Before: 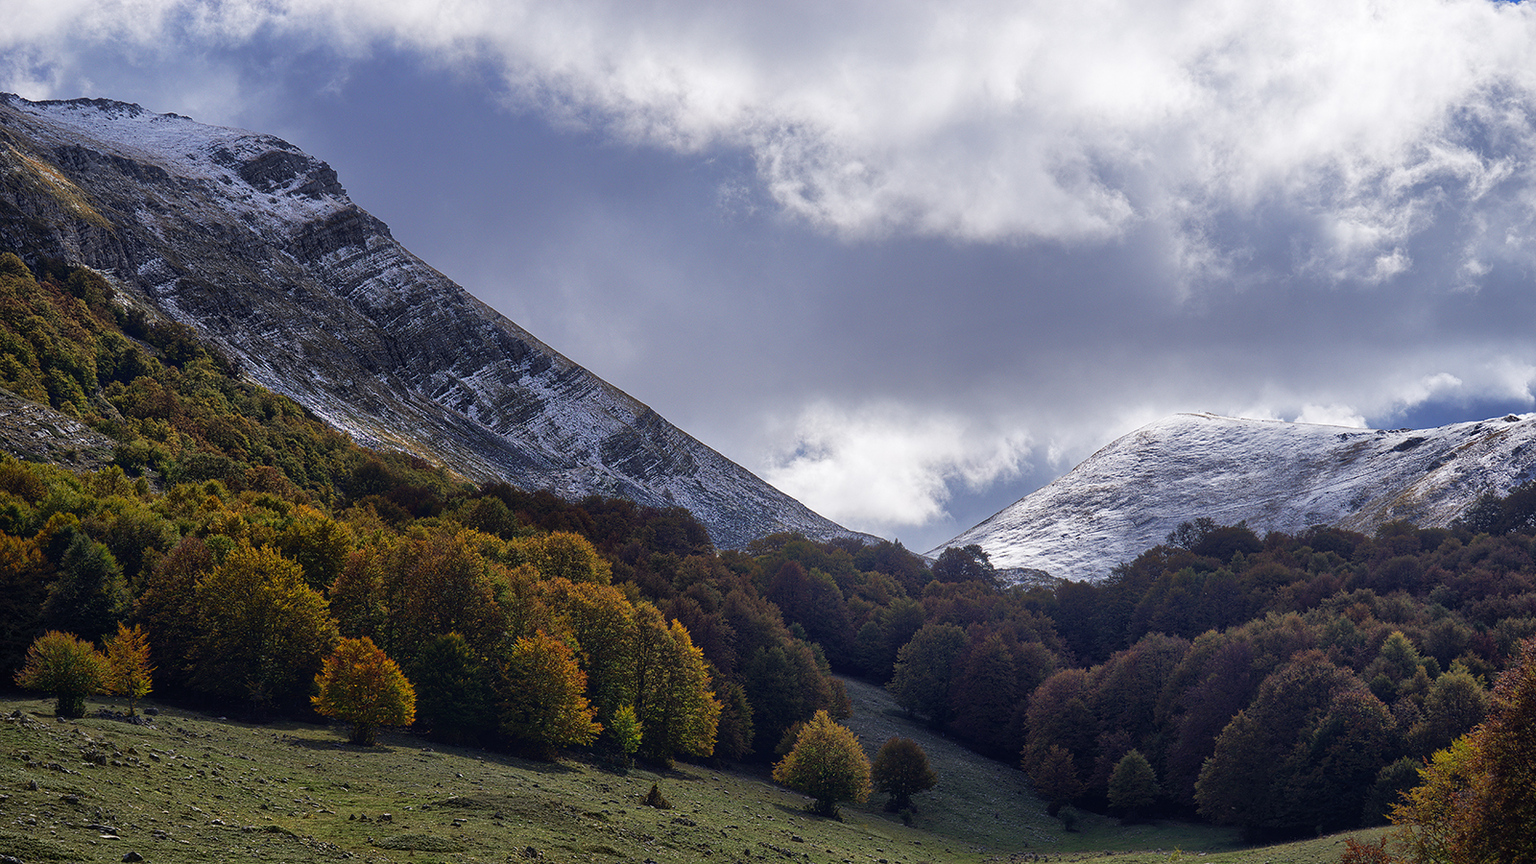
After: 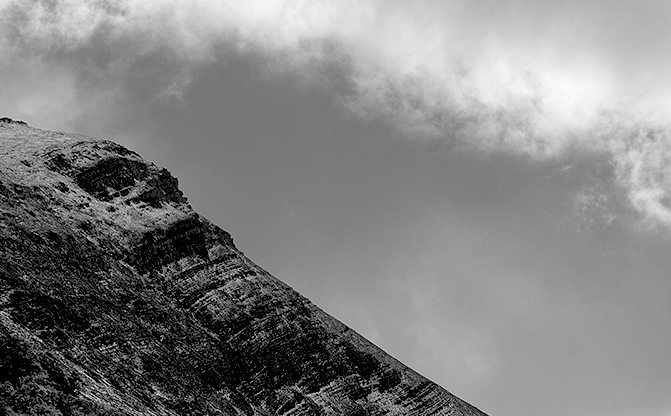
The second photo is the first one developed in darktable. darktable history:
rgb levels: levels [[0.029, 0.461, 0.922], [0, 0.5, 1], [0, 0.5, 1]]
monochrome: on, module defaults
crop and rotate: left 10.817%, top 0.062%, right 47.194%, bottom 53.626%
